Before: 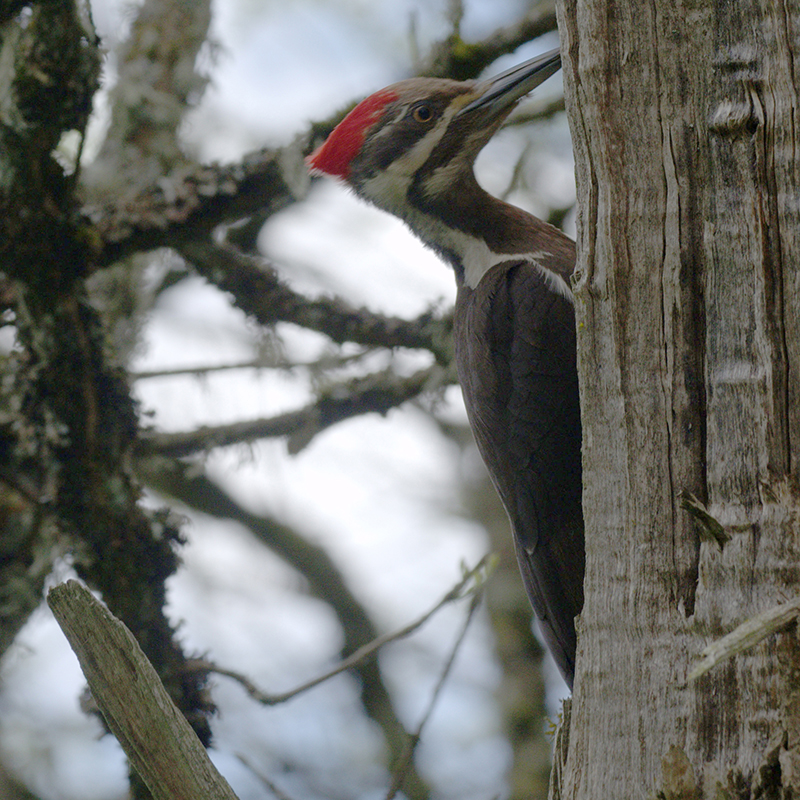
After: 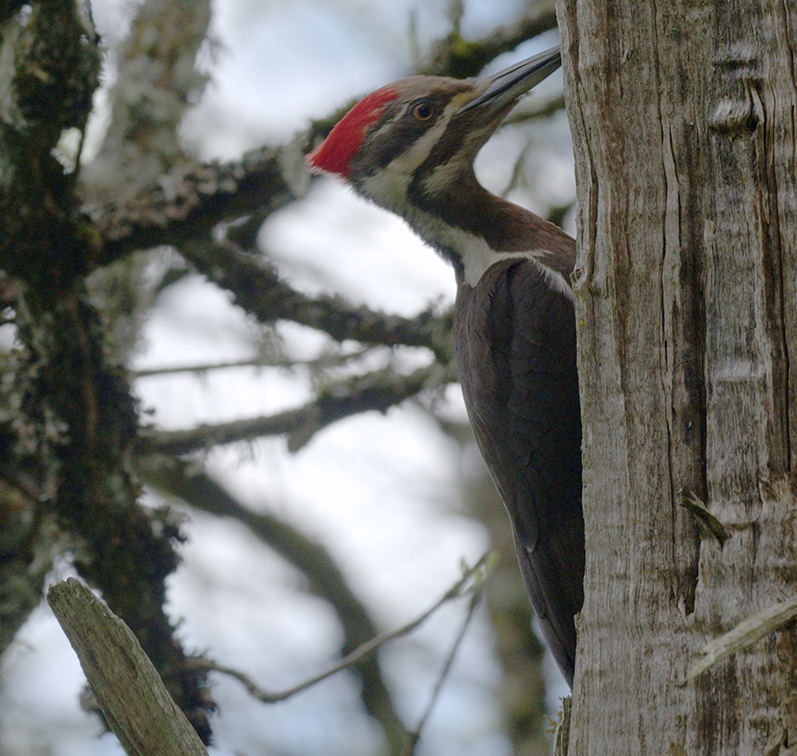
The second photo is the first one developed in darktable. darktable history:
crop: top 0.329%, right 0.257%, bottom 5.087%
